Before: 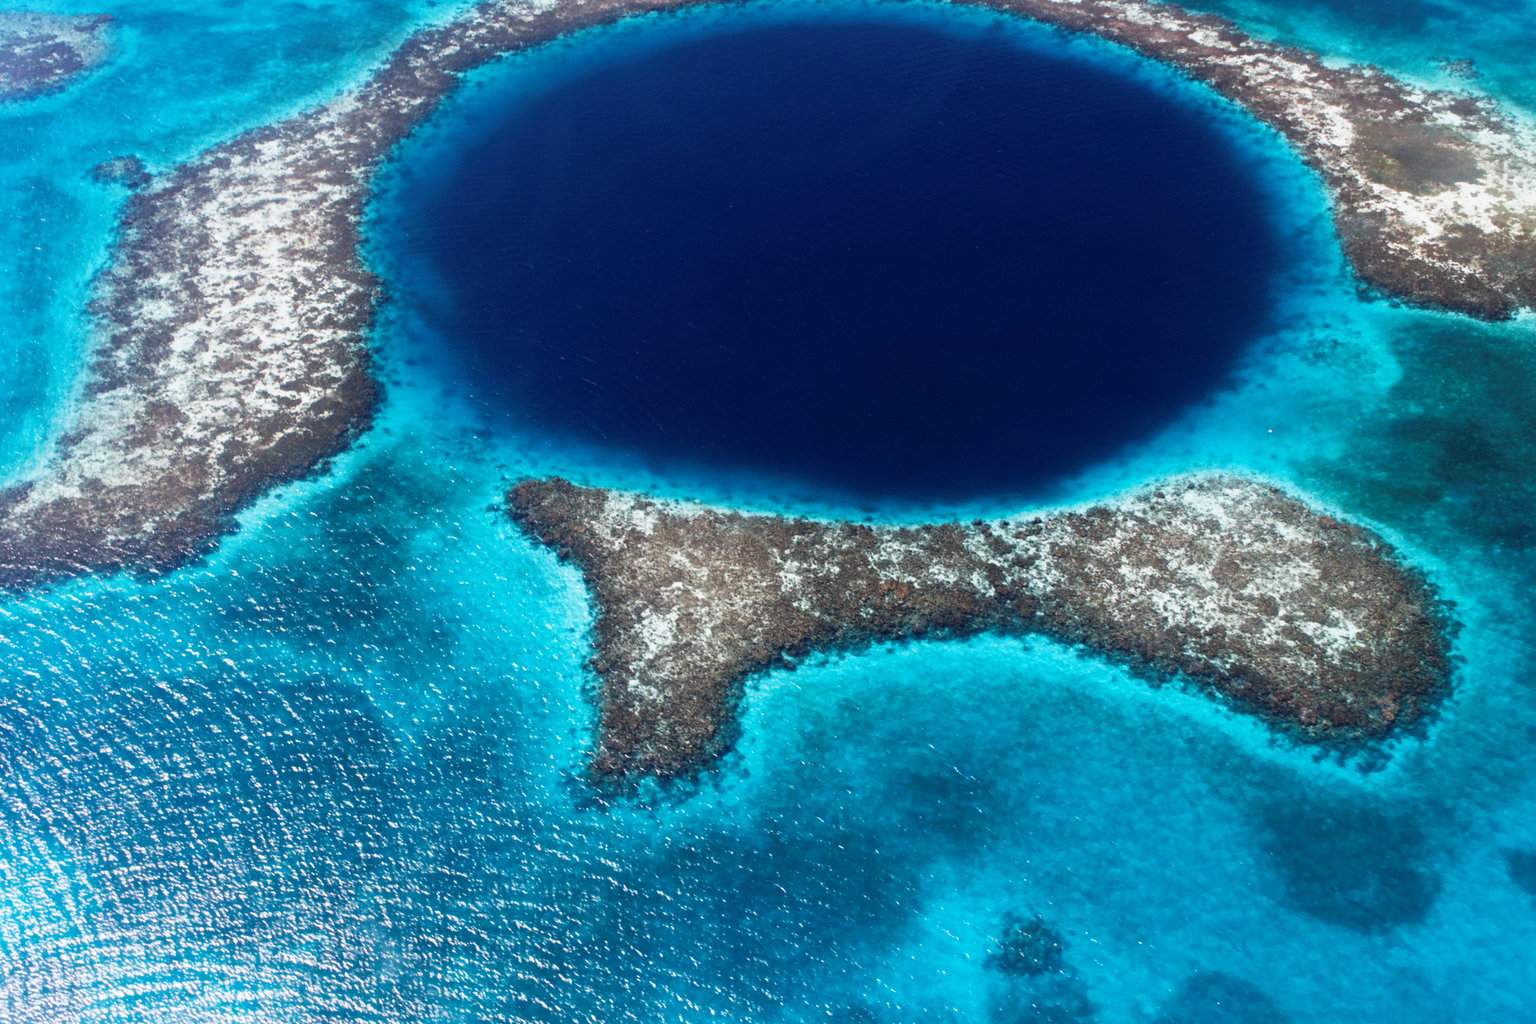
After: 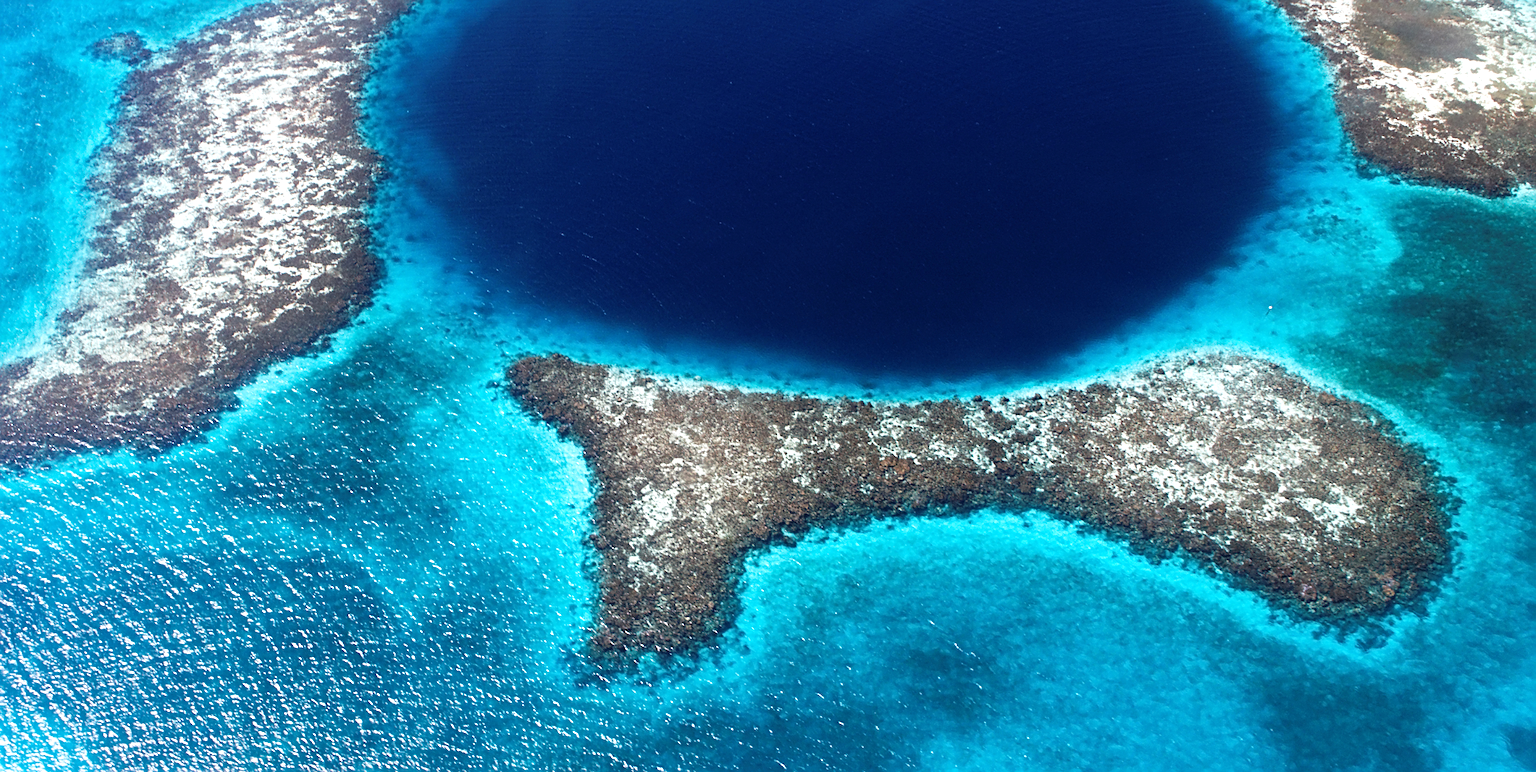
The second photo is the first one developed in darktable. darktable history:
sharpen: on, module defaults
exposure: exposure 0.291 EV, compensate highlight preservation false
crop and rotate: top 12.15%, bottom 12.379%
